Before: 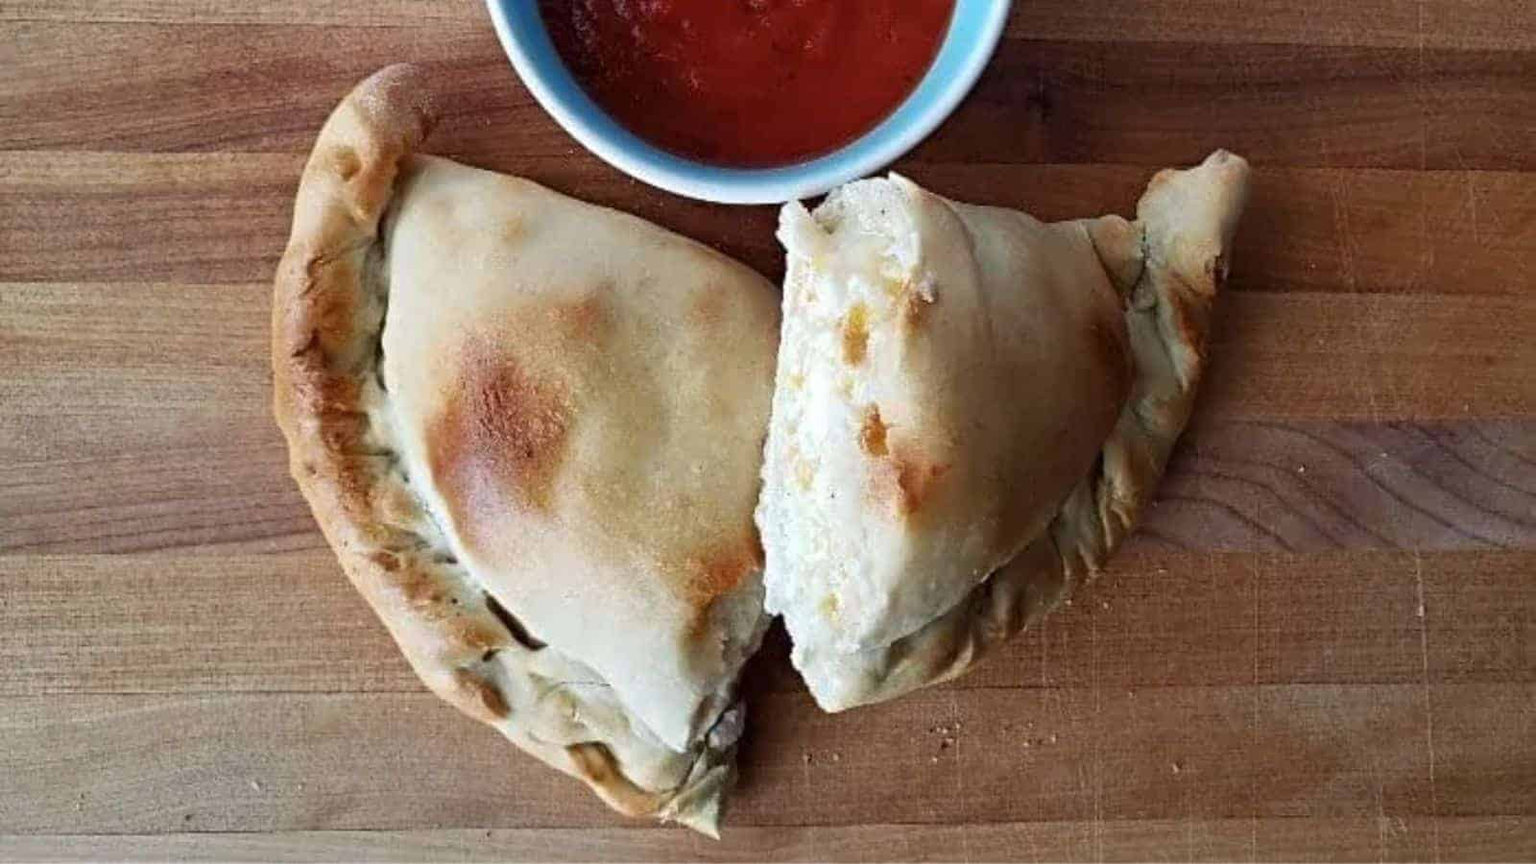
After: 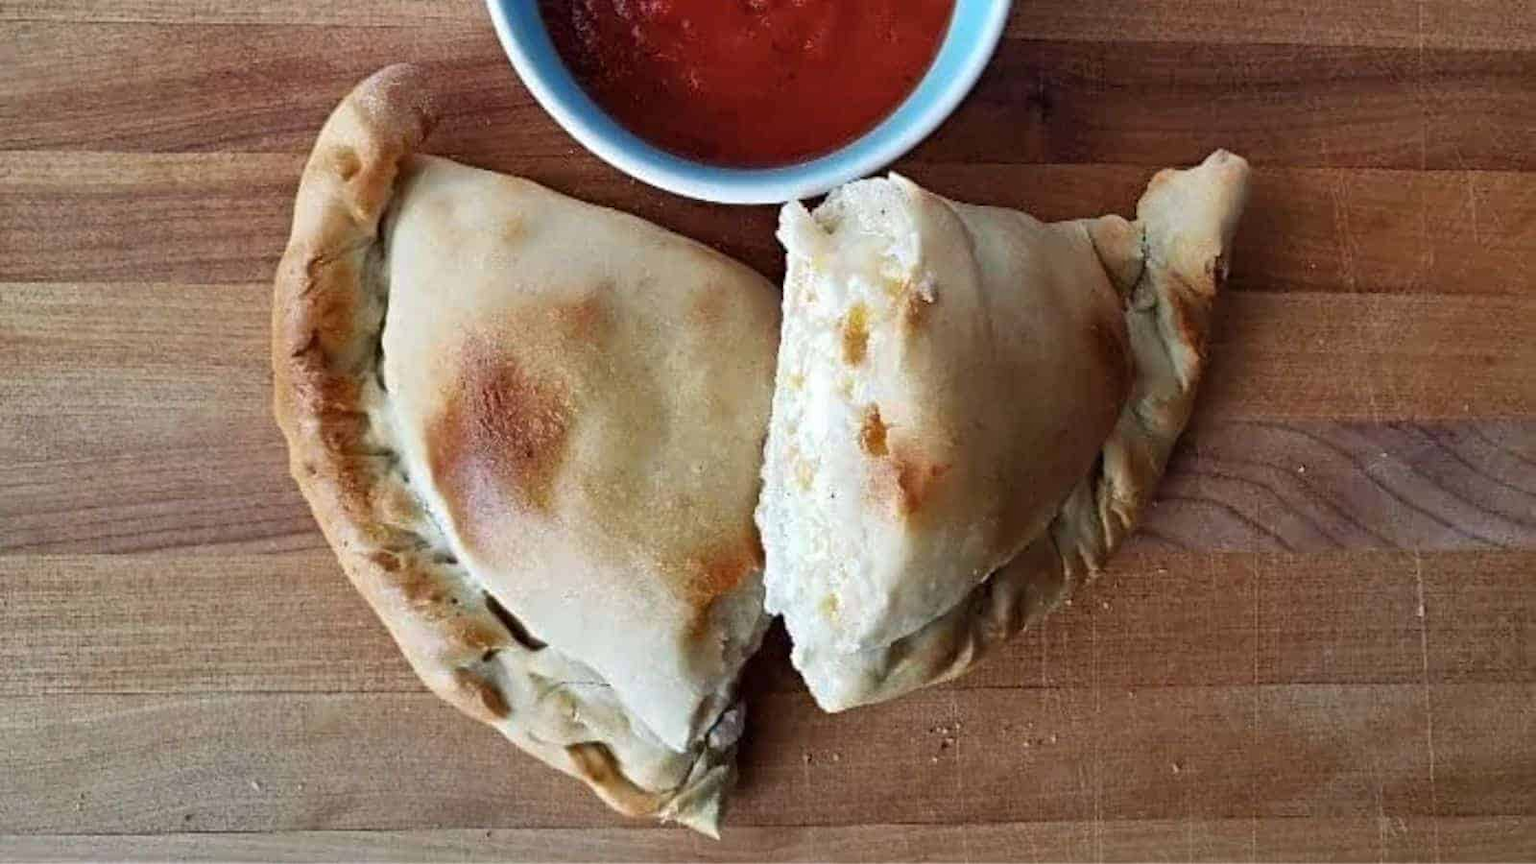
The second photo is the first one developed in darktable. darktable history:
shadows and highlights: highlights color adjustment 49.37%, low approximation 0.01, soften with gaussian
